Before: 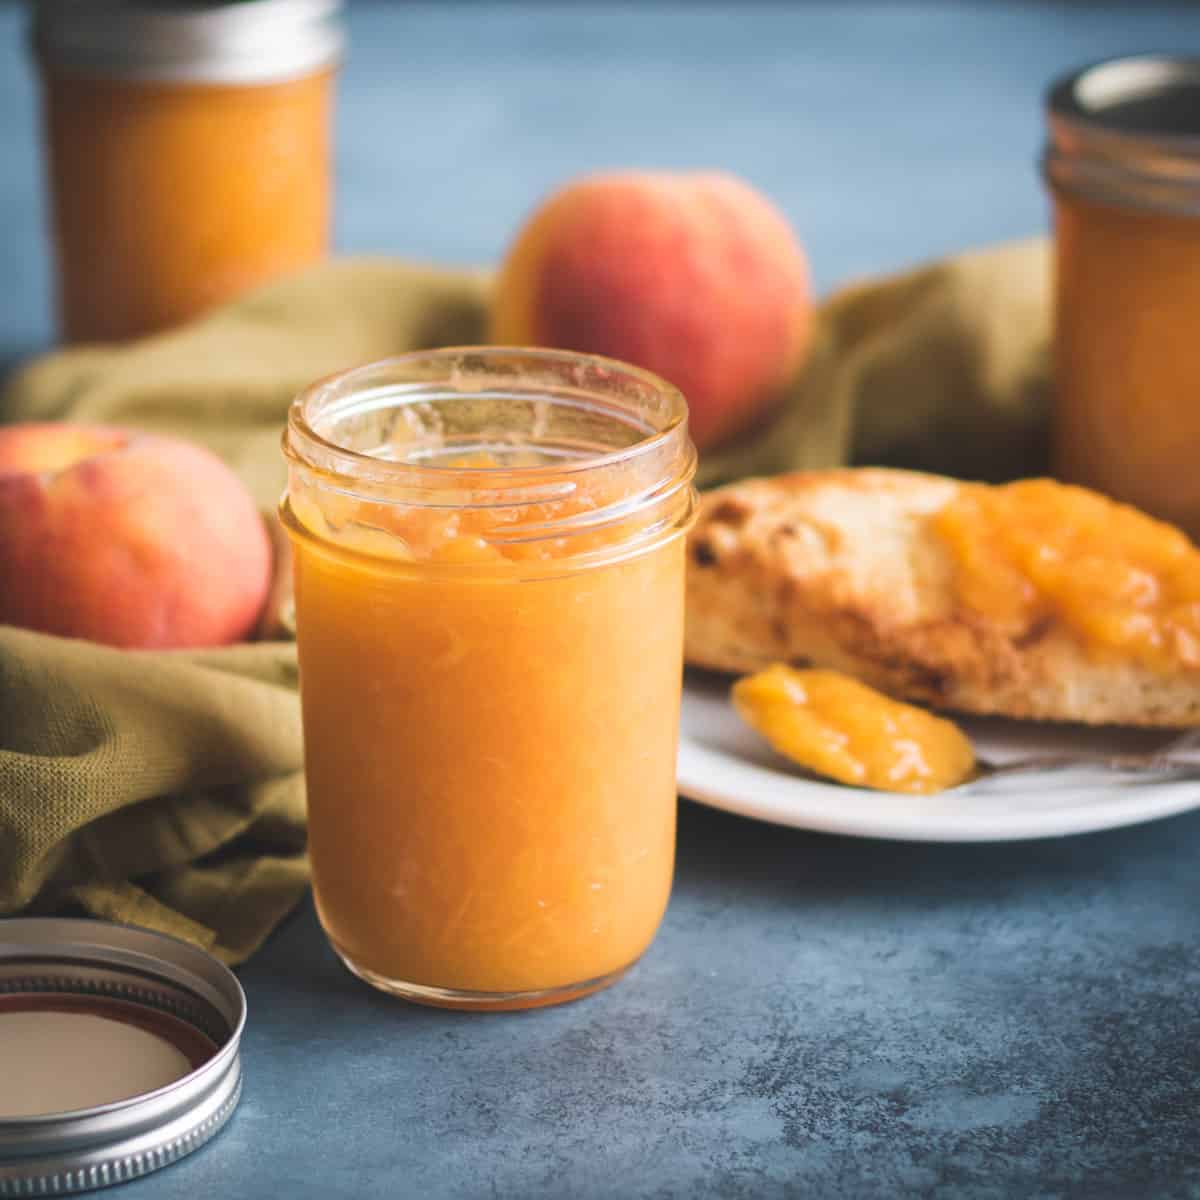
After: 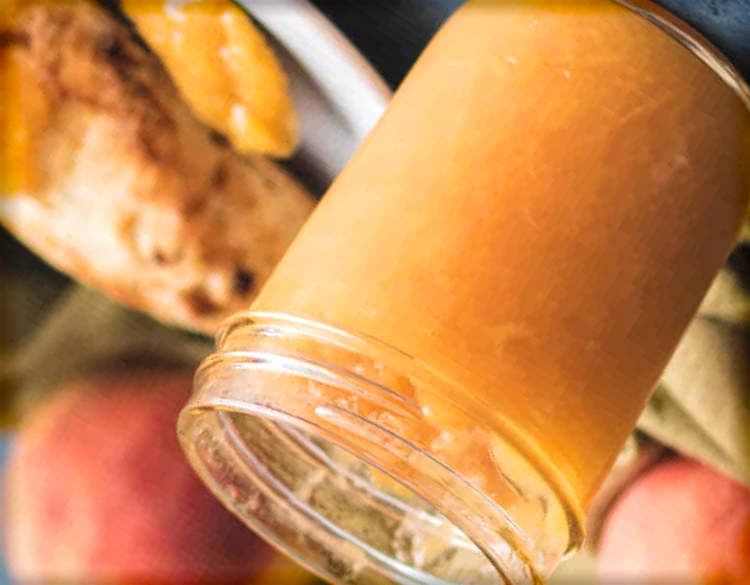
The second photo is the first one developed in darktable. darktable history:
exposure: compensate highlight preservation false
filmic rgb: black relative exposure -12.83 EV, white relative exposure 2.82 EV, target black luminance 0%, hardness 8.52, latitude 70.14%, contrast 1.136, shadows ↔ highlights balance -0.457%
crop and rotate: angle 147.85°, left 9.179%, top 15.567%, right 4.573%, bottom 17.164%
local contrast: highlights 98%, shadows 89%, detail 160%, midtone range 0.2
vignetting: fall-off start 93.99%, fall-off radius 5.17%, saturation 0.388, automatic ratio true, width/height ratio 1.33, shape 0.041
